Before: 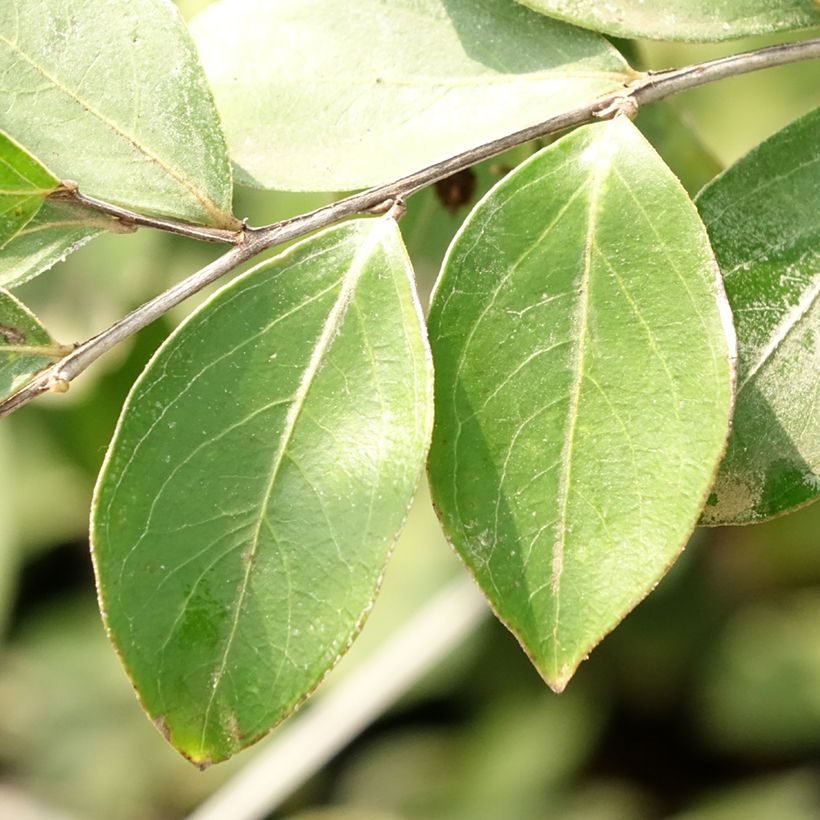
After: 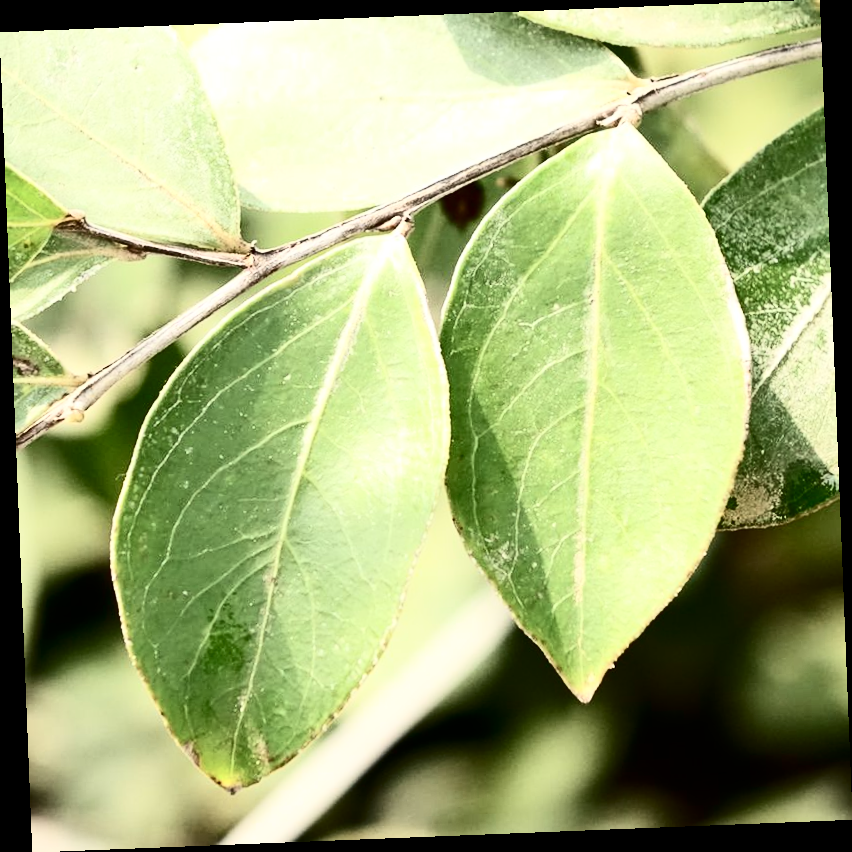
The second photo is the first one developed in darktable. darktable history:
contrast brightness saturation: contrast 0.5, saturation -0.1
rotate and perspective: rotation -2.29°, automatic cropping off
